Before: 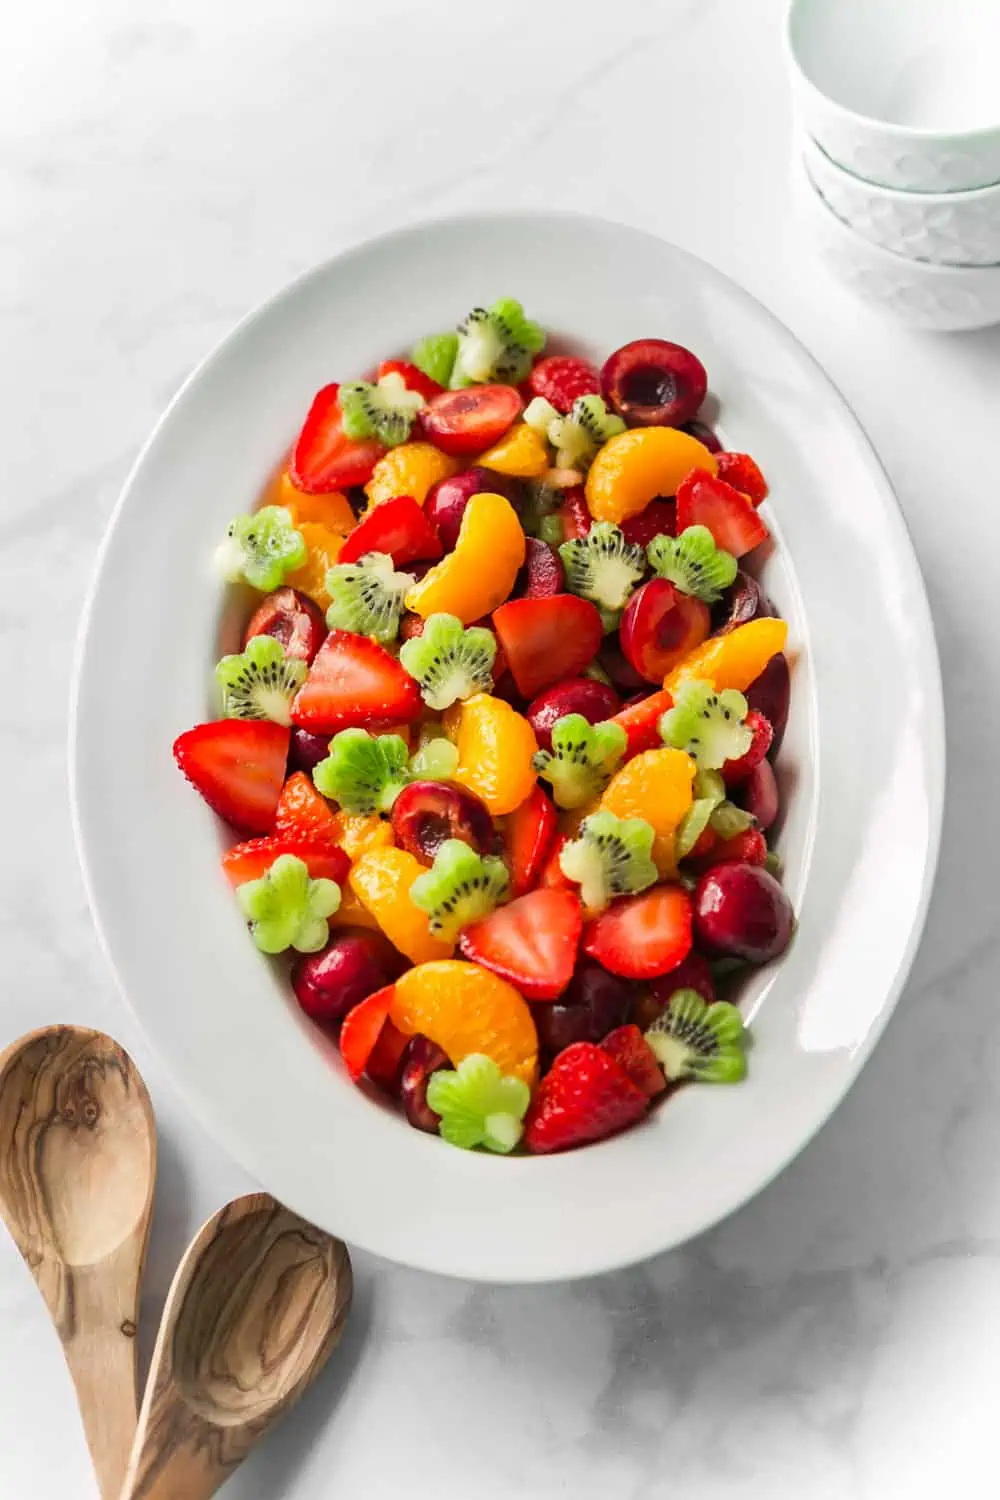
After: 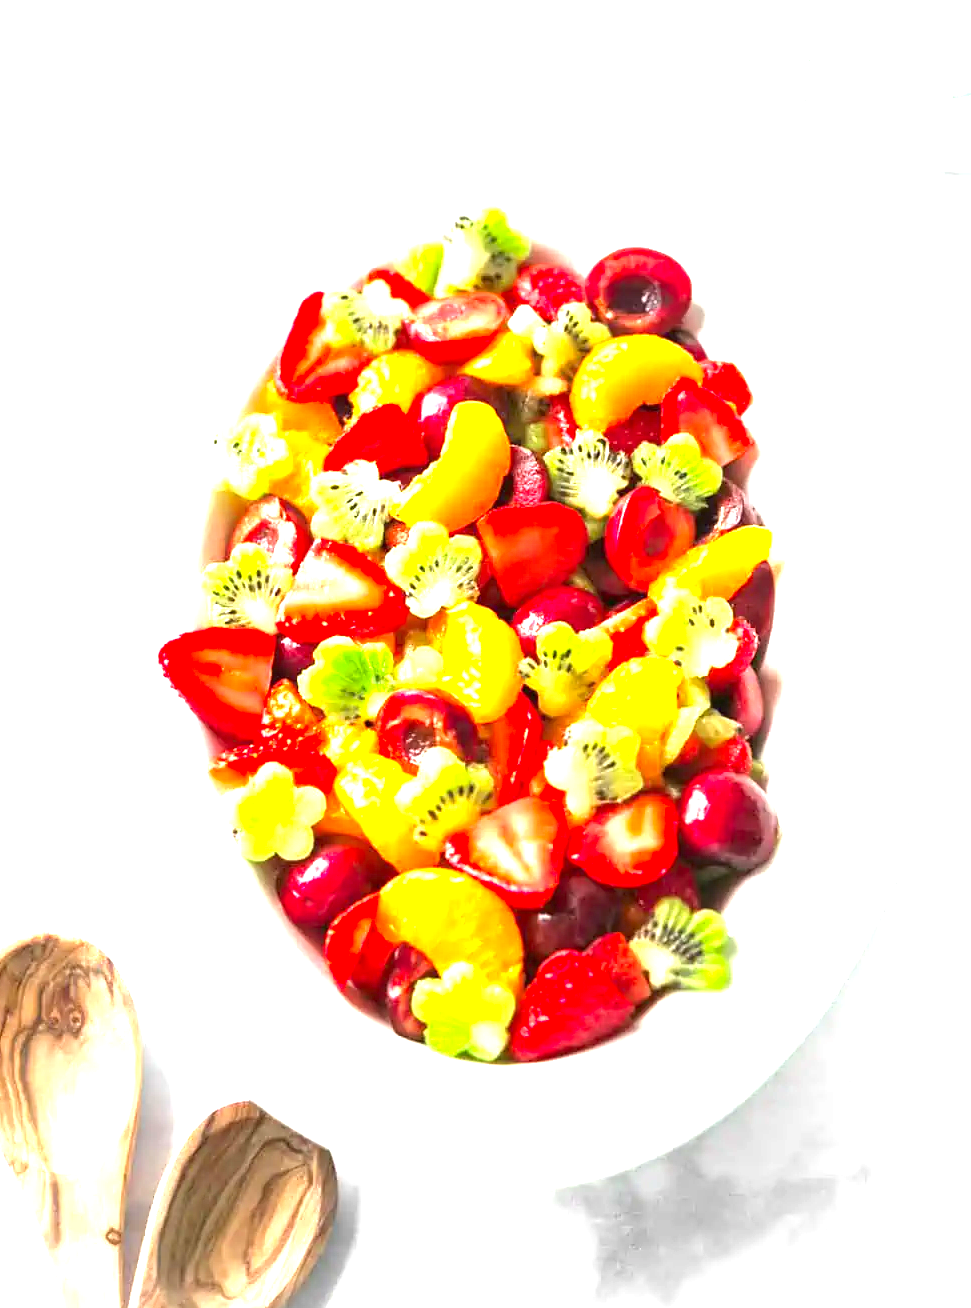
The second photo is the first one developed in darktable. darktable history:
crop: left 1.507%, top 6.147%, right 1.379%, bottom 6.637%
exposure: black level correction 0, exposure 1.975 EV, compensate exposure bias true, compensate highlight preservation false
vibrance: on, module defaults
